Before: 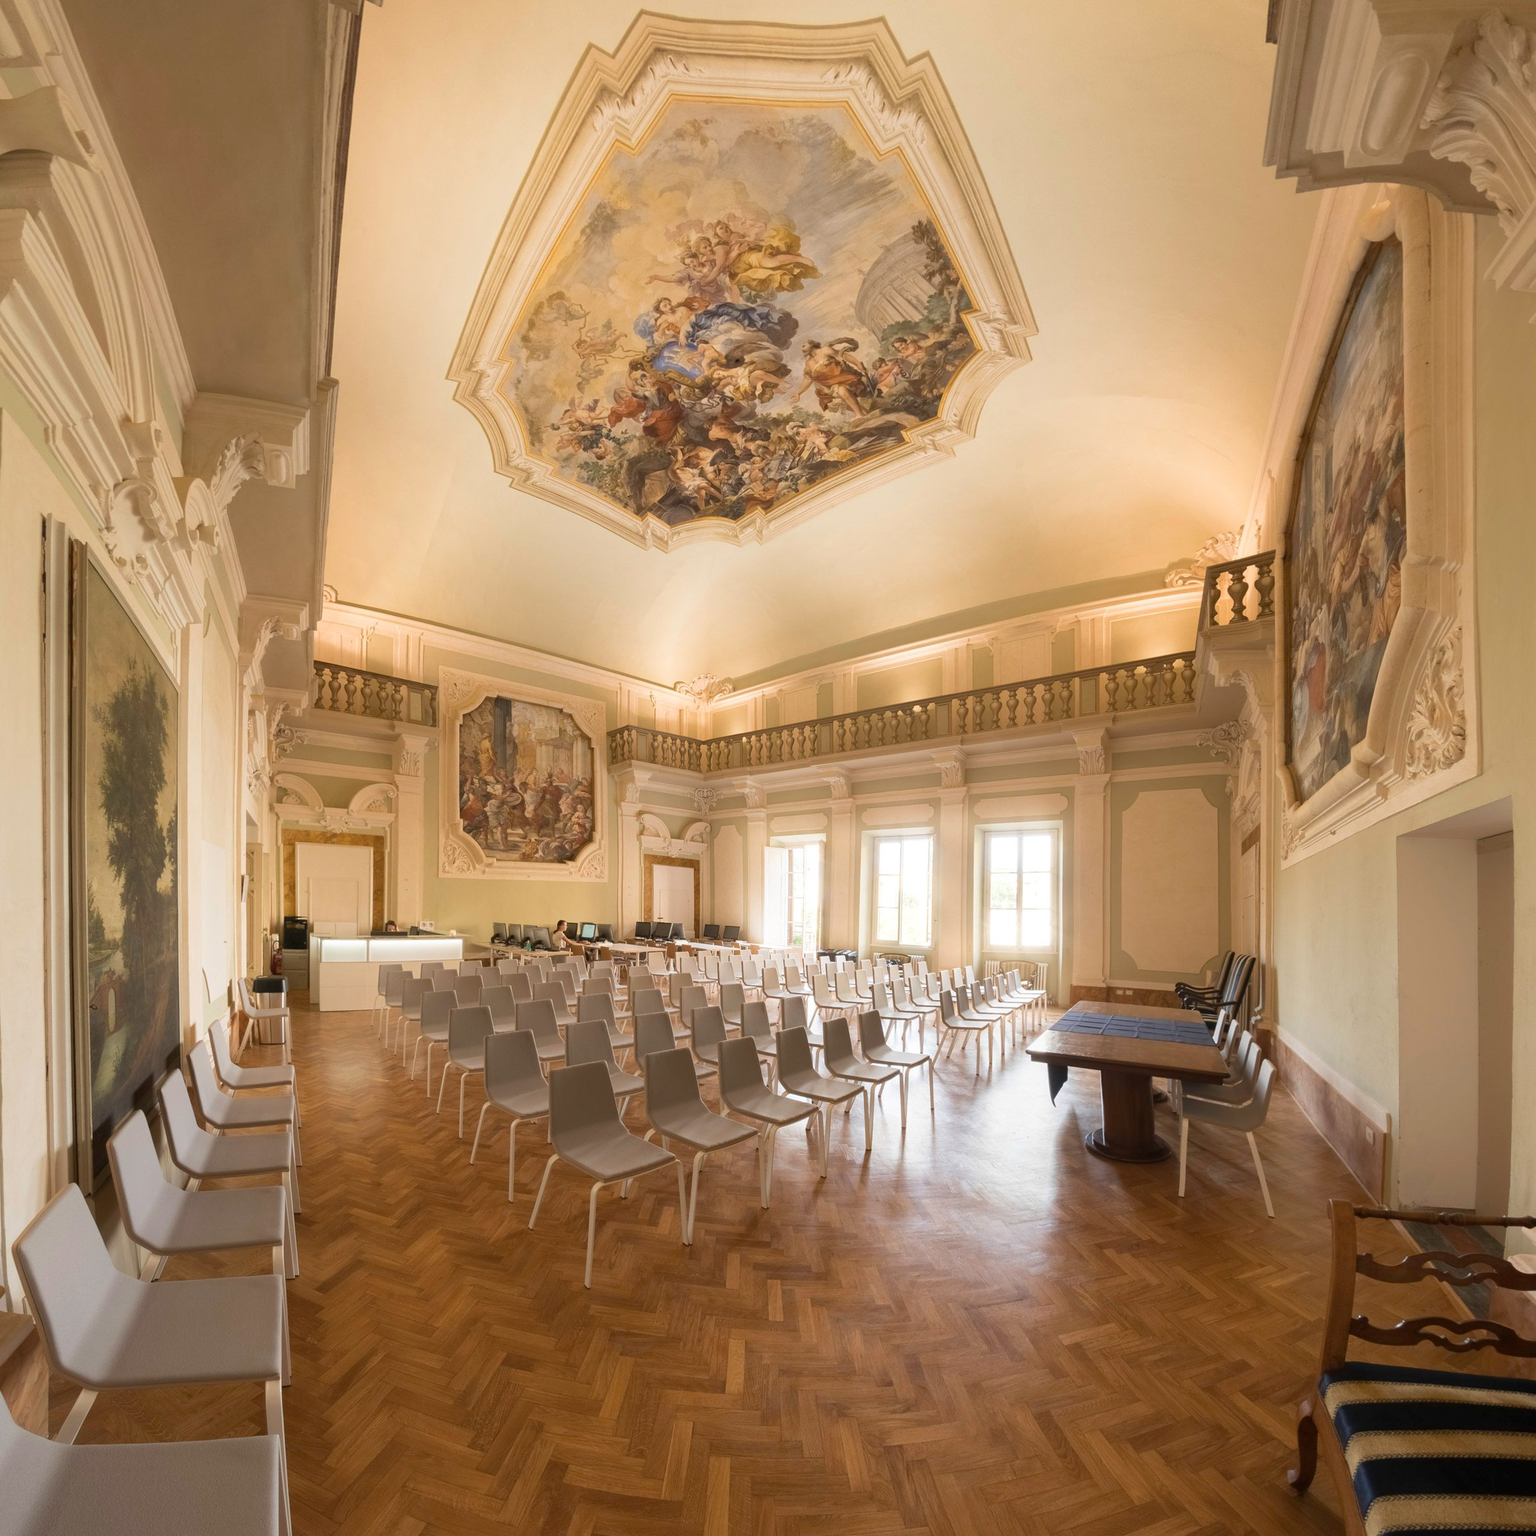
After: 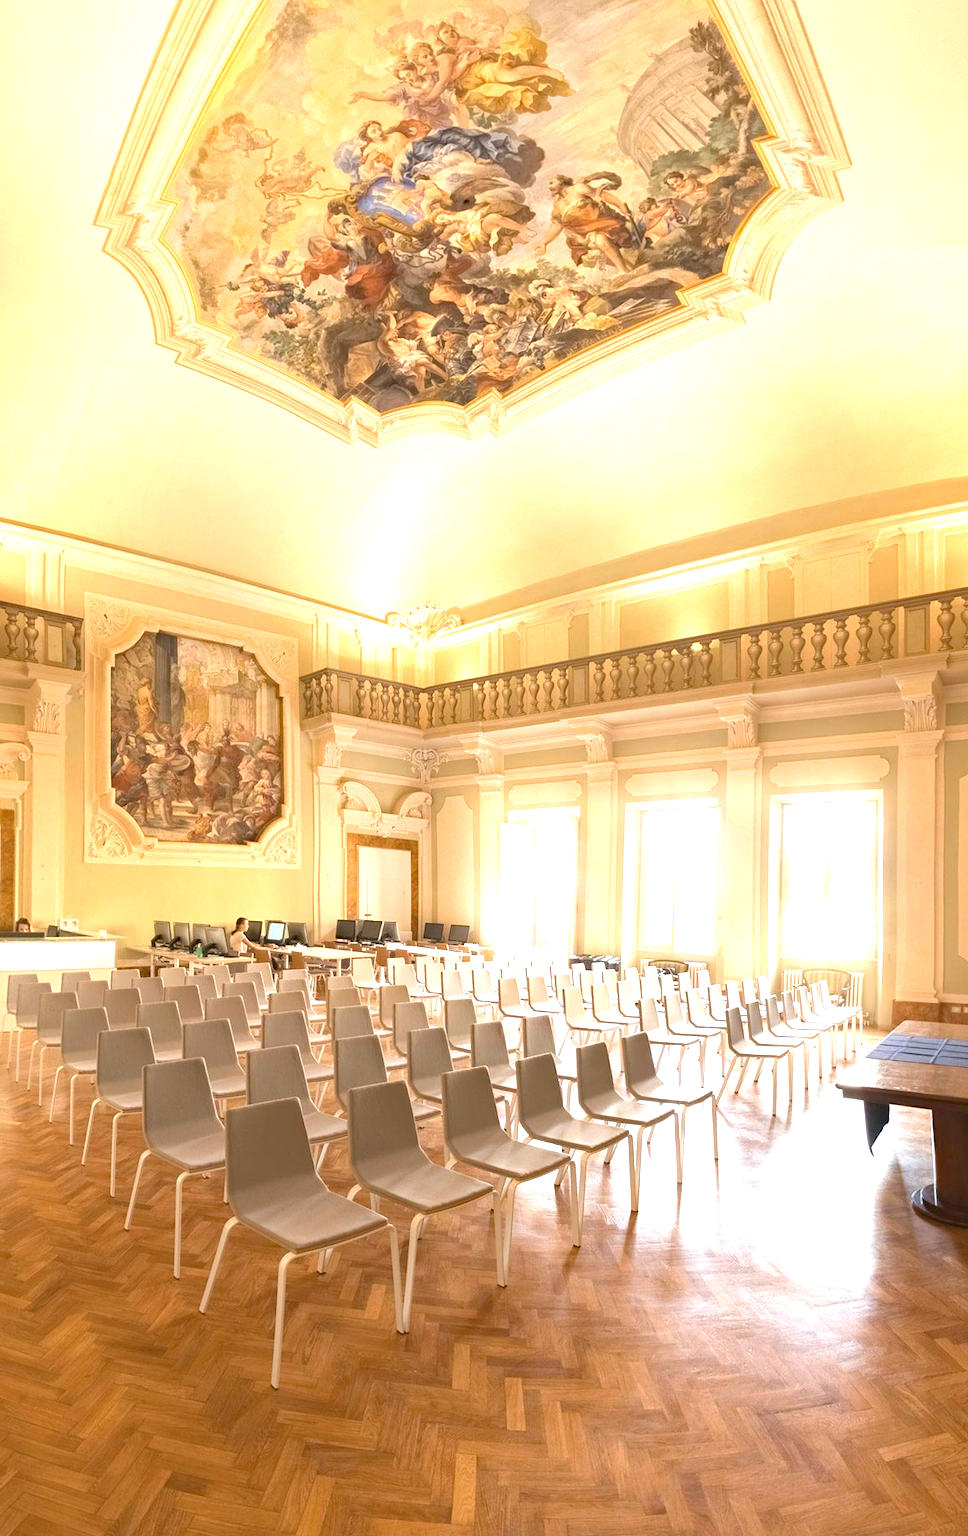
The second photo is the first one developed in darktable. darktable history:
exposure: exposure 1.09 EV, compensate highlight preservation false
haze removal: compatibility mode true, adaptive false
crop and rotate: angle 0.016°, left 24.293%, top 13.245%, right 26.374%, bottom 8.595%
